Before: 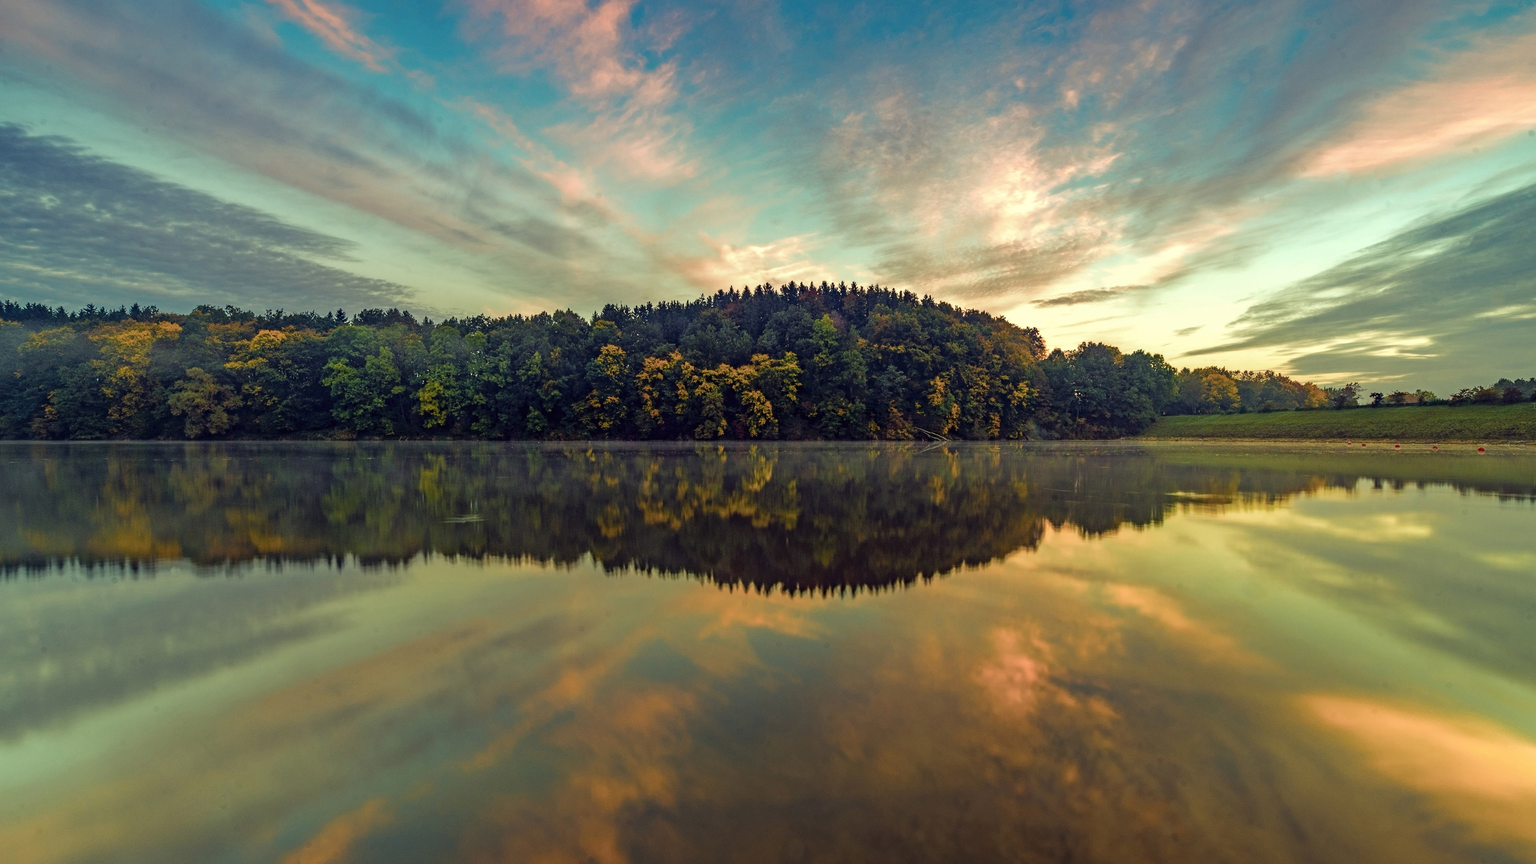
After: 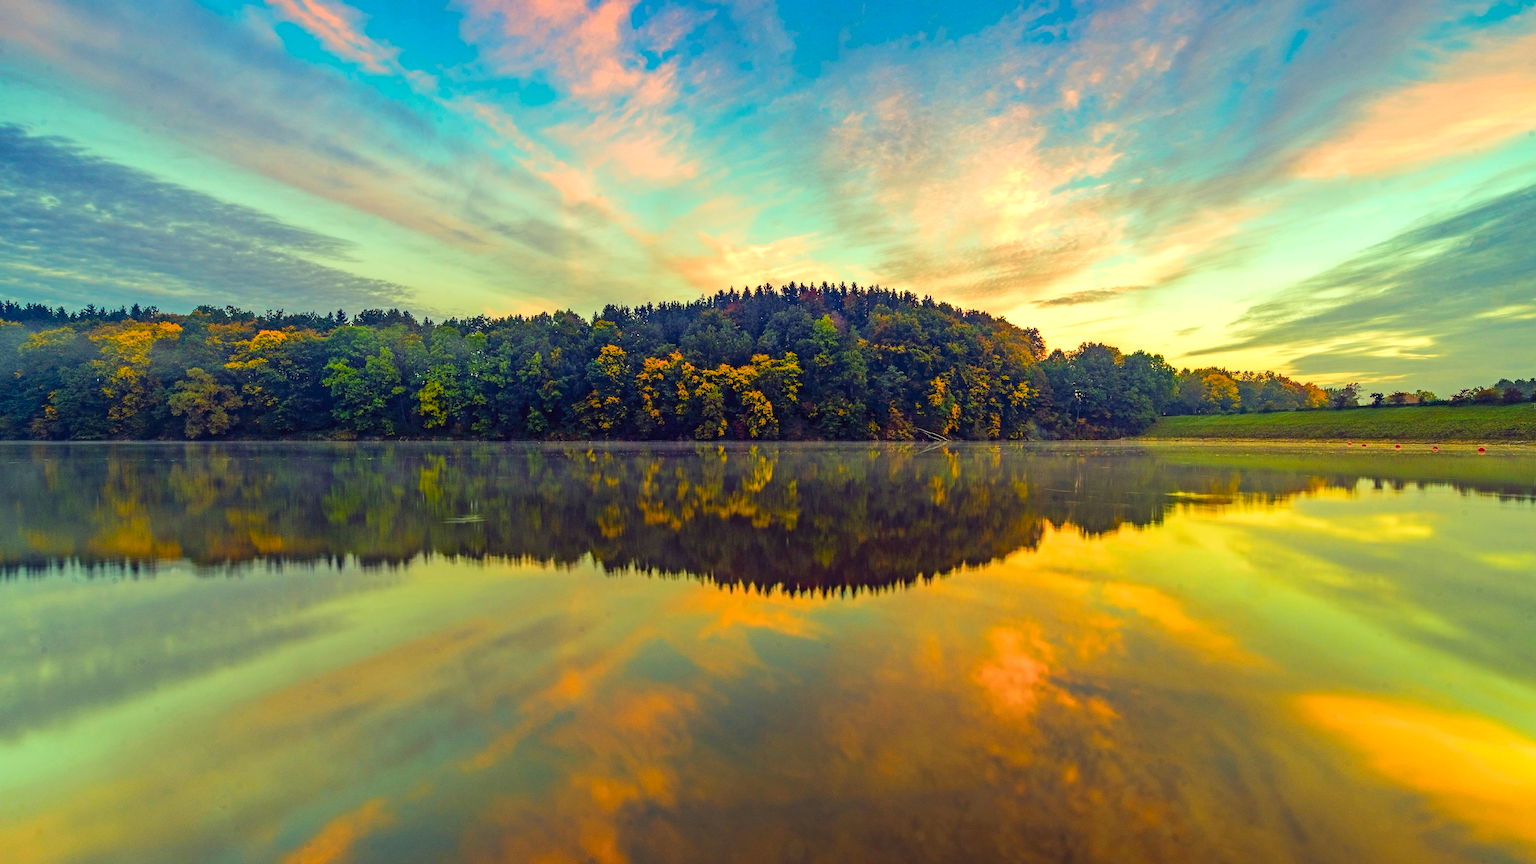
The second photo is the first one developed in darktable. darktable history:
contrast brightness saturation: contrast 0.196, brightness 0.203, saturation 0.798
